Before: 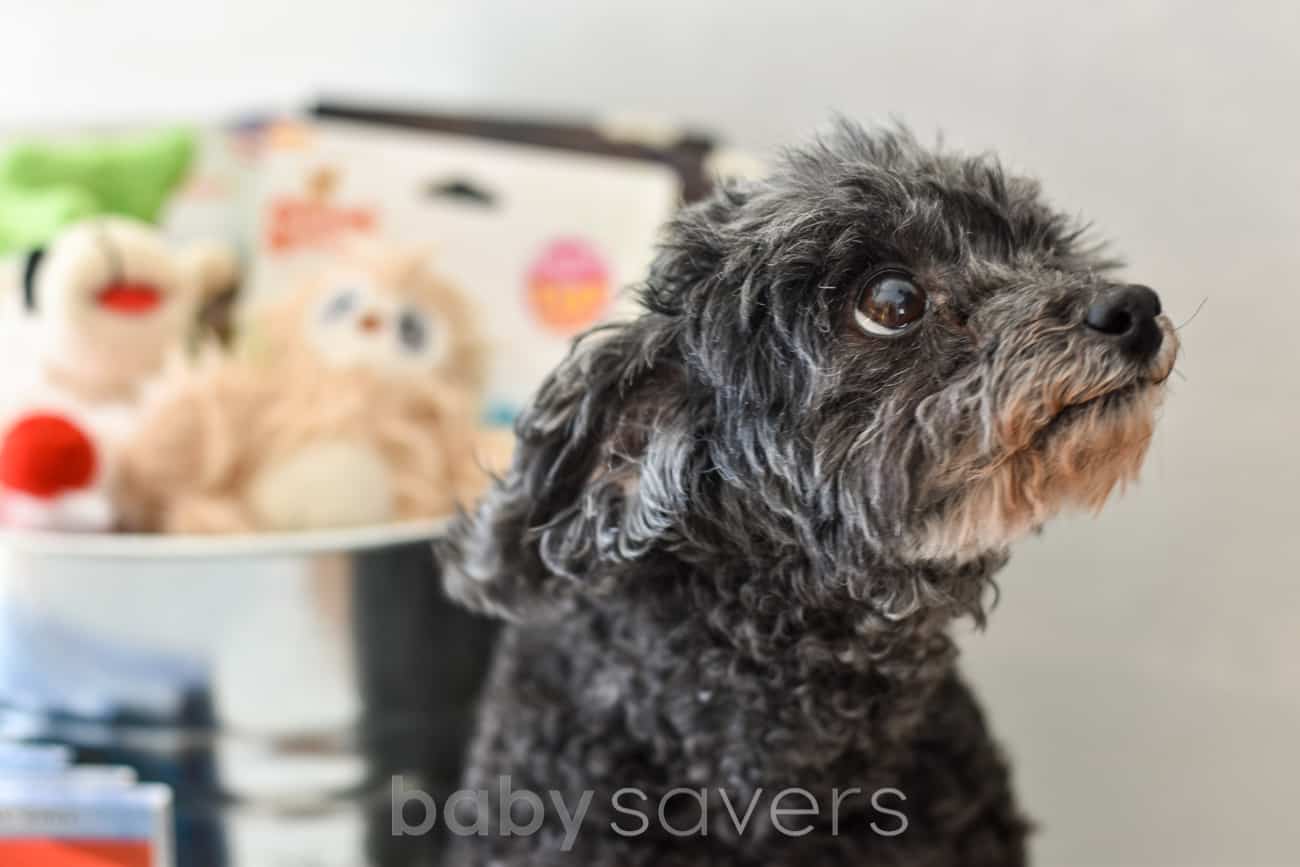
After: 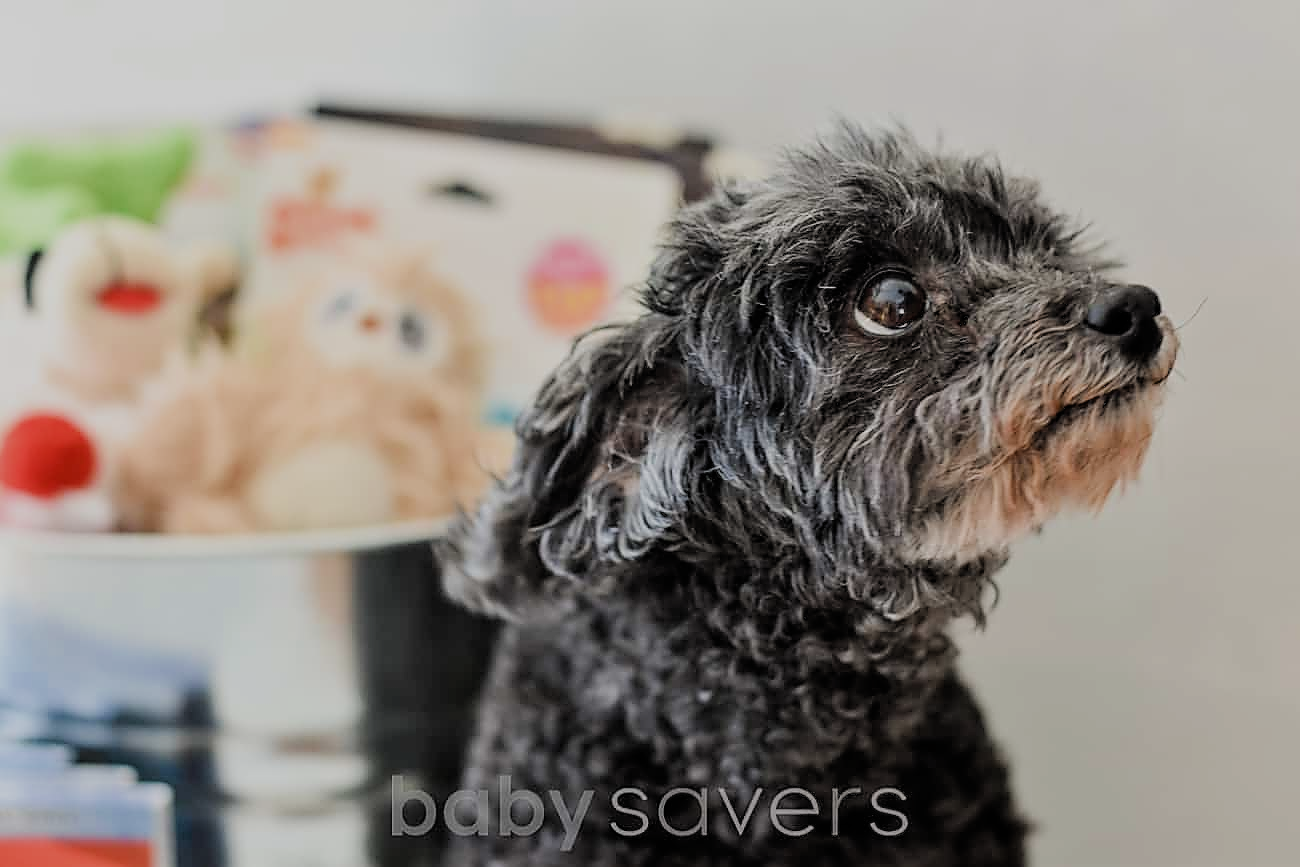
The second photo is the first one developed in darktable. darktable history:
sharpen: radius 1.401, amount 1.242, threshold 0.724
filmic rgb: black relative exposure -7.19 EV, white relative exposure 5.34 EV, hardness 3.02, add noise in highlights 0.001, preserve chrominance max RGB, color science v3 (2019), use custom middle-gray values true, contrast in highlights soft
